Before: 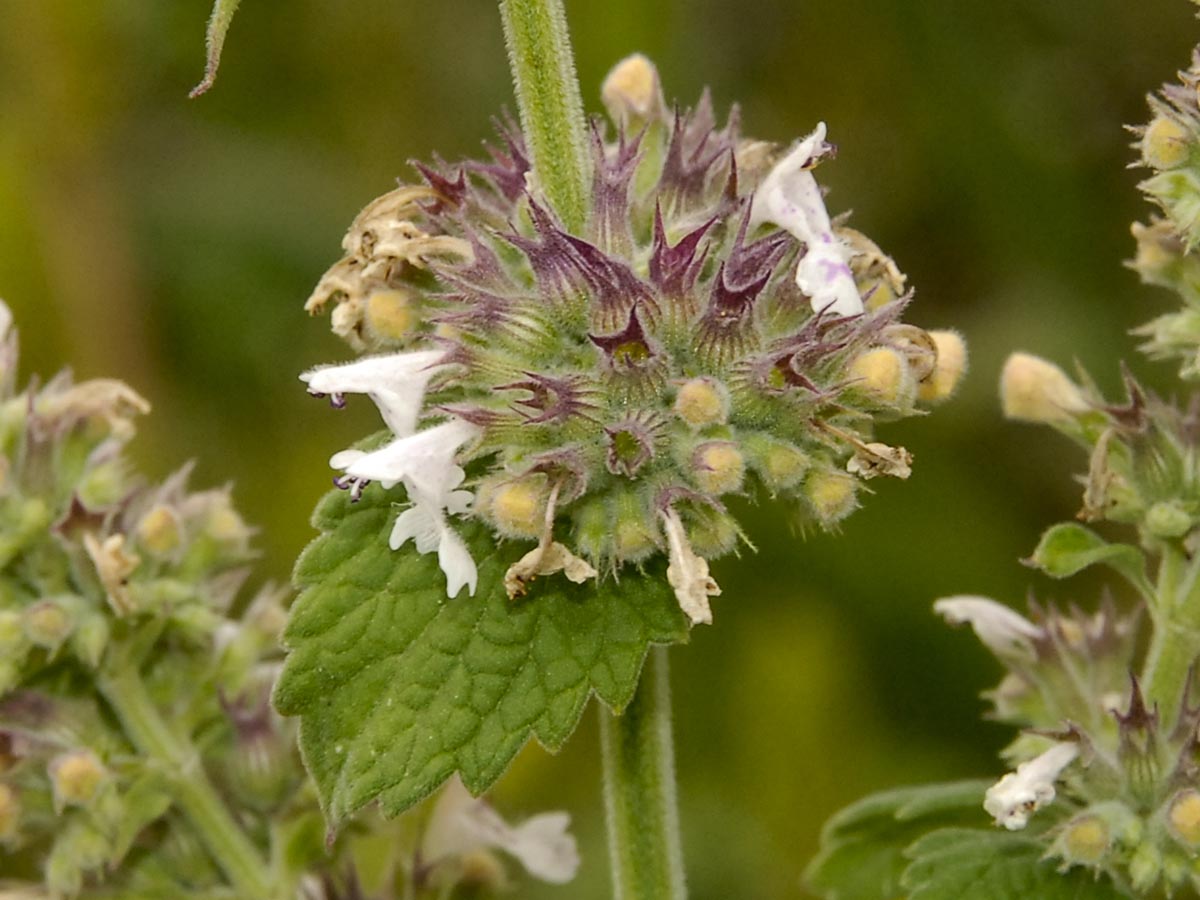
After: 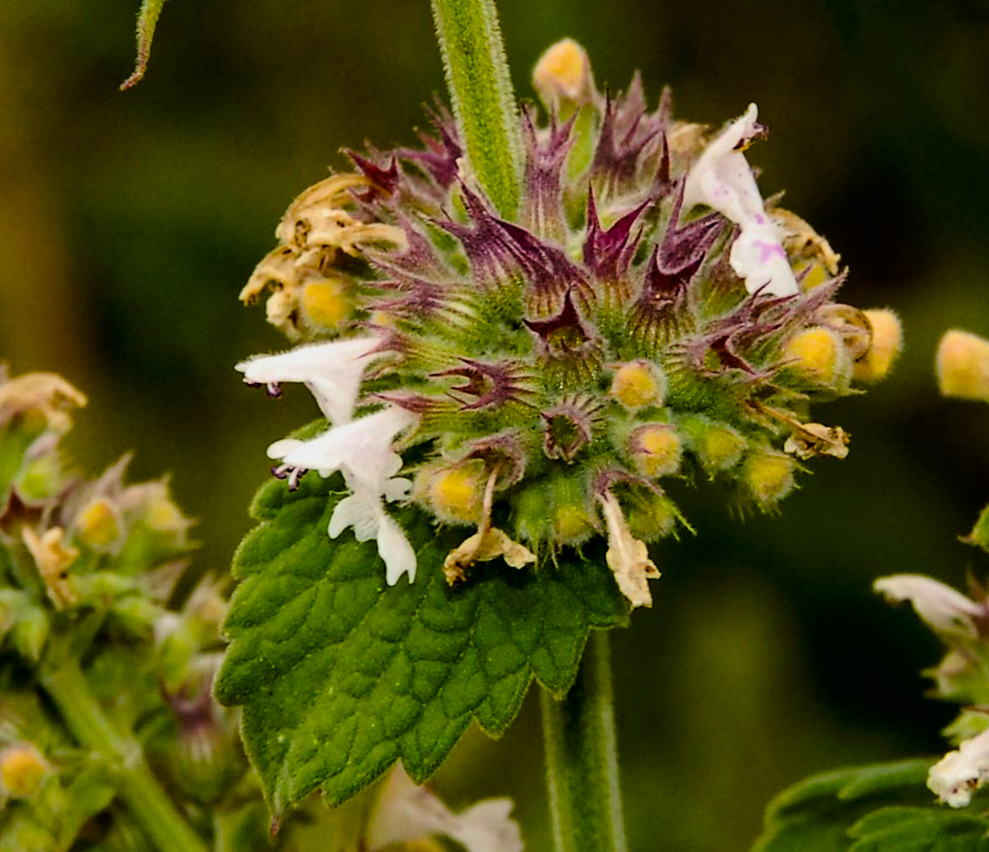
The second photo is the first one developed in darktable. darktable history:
filmic rgb: black relative exposure -4 EV, white relative exposure 3 EV, hardness 3.02, contrast 1.5
crop and rotate: angle 1°, left 4.281%, top 0.642%, right 11.383%, bottom 2.486%
exposure: black level correction -0.014, exposure -0.193 EV, compensate highlight preservation false
color balance rgb: linear chroma grading › global chroma 15%, perceptual saturation grading › global saturation 30%
contrast brightness saturation: contrast 0.07, brightness -0.13, saturation 0.06
